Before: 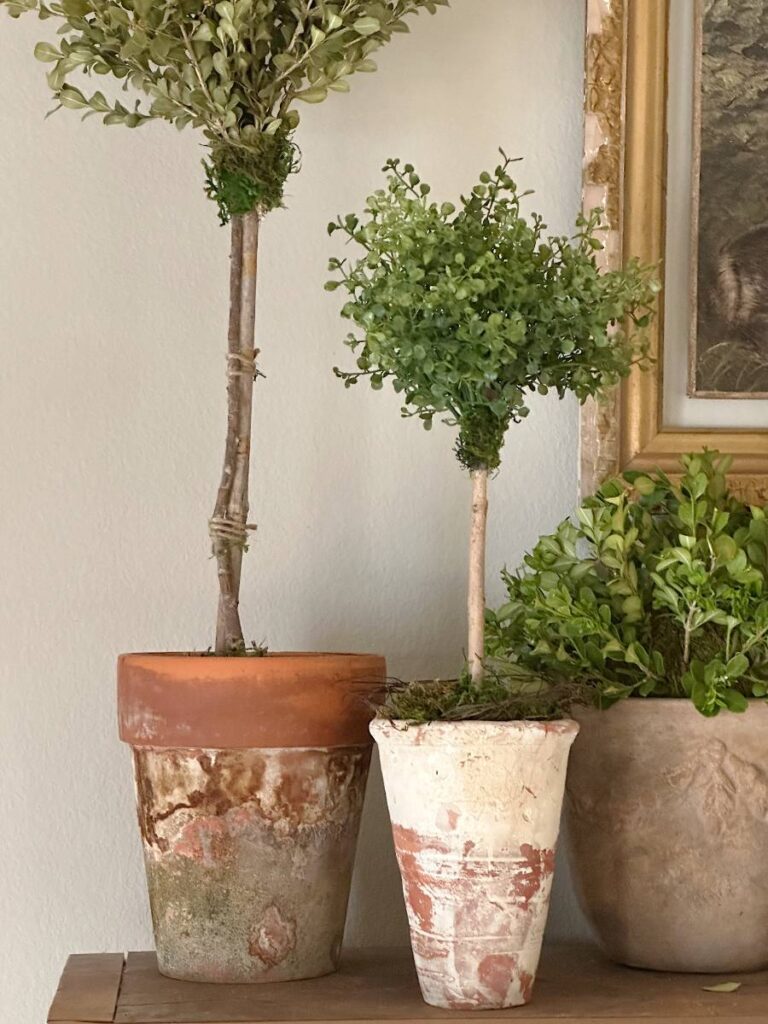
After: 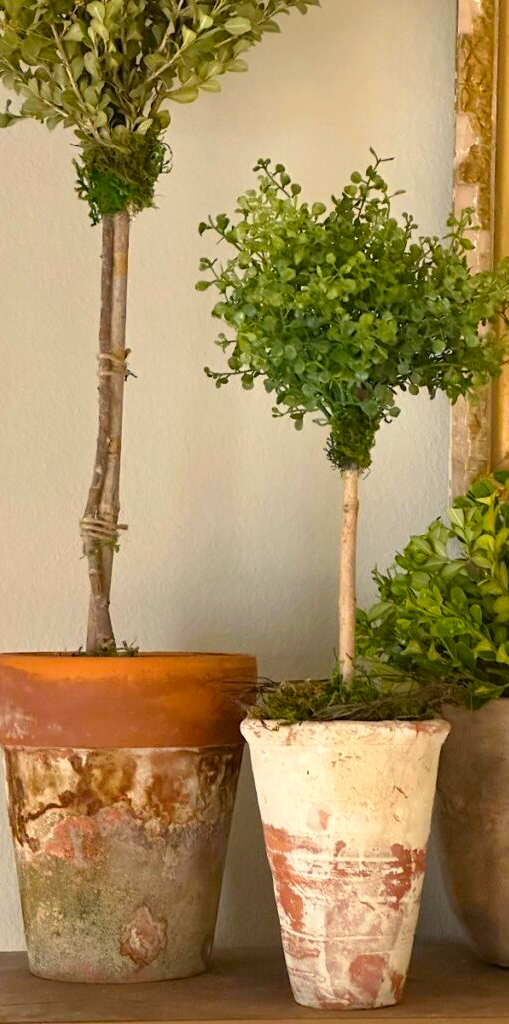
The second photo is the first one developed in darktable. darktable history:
crop: left 16.894%, right 16.735%
color balance rgb: highlights gain › chroma 2.987%, highlights gain › hue 78.02°, perceptual saturation grading › global saturation 29.548%, global vibrance 20%
